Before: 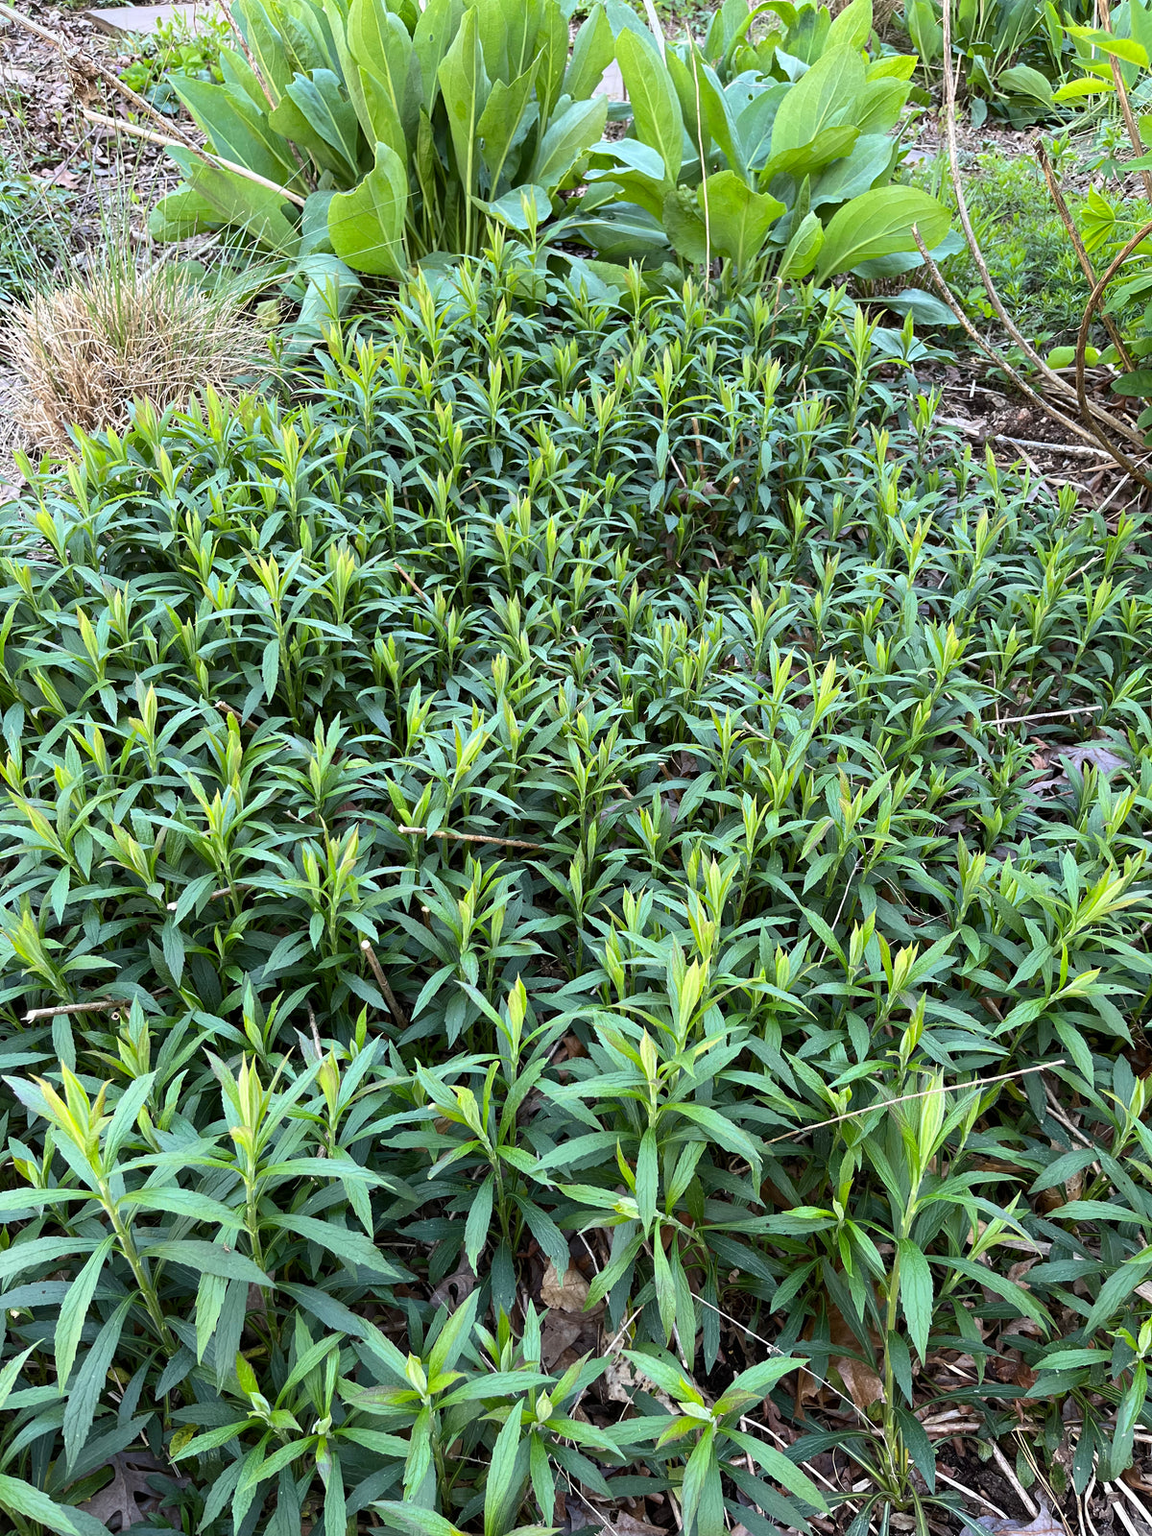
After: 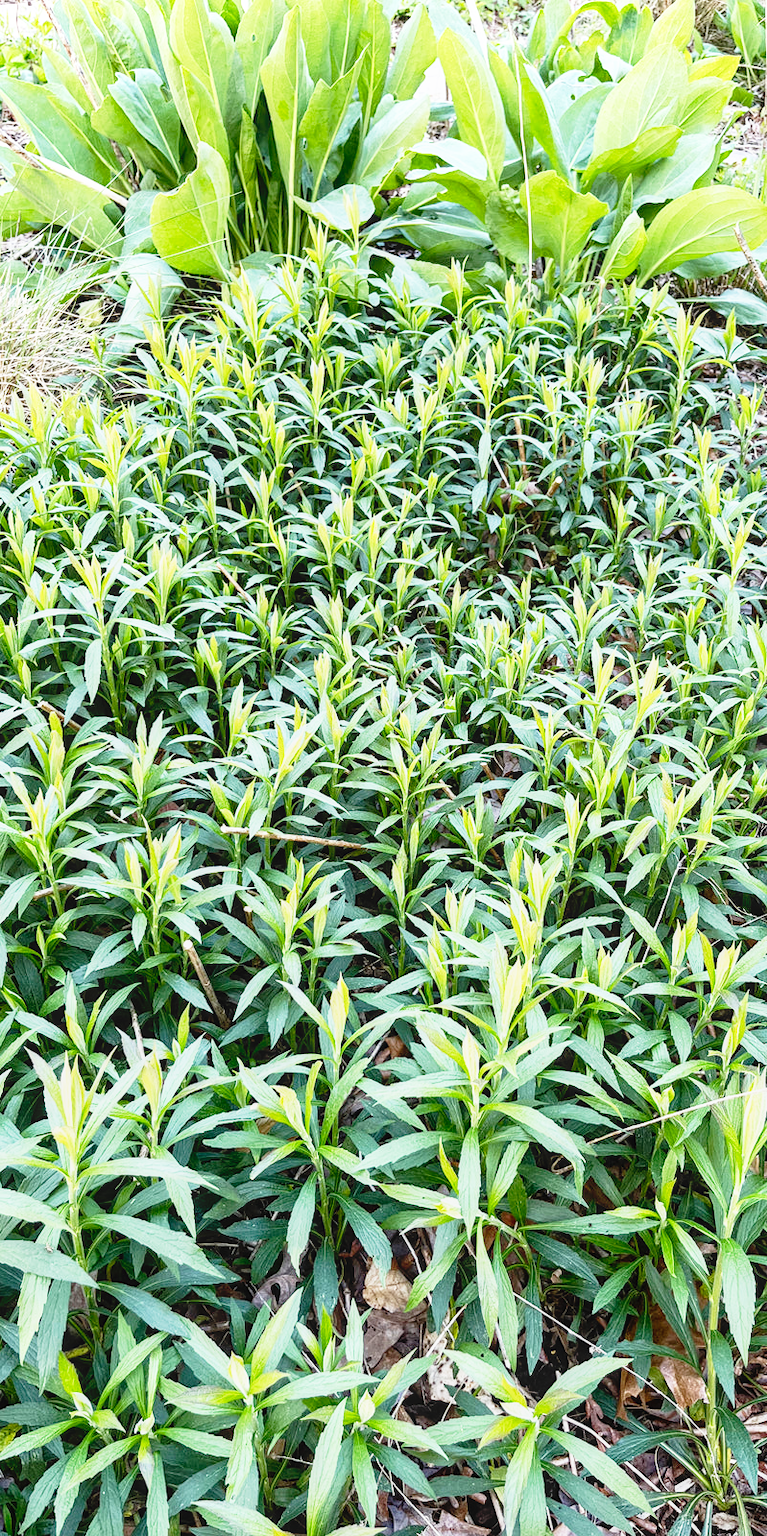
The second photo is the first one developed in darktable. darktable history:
crop: left 15.419%, right 17.914%
base curve: curves: ch0 [(0, 0) (0.012, 0.01) (0.073, 0.168) (0.31, 0.711) (0.645, 0.957) (1, 1)], preserve colors none
local contrast: detail 110%
